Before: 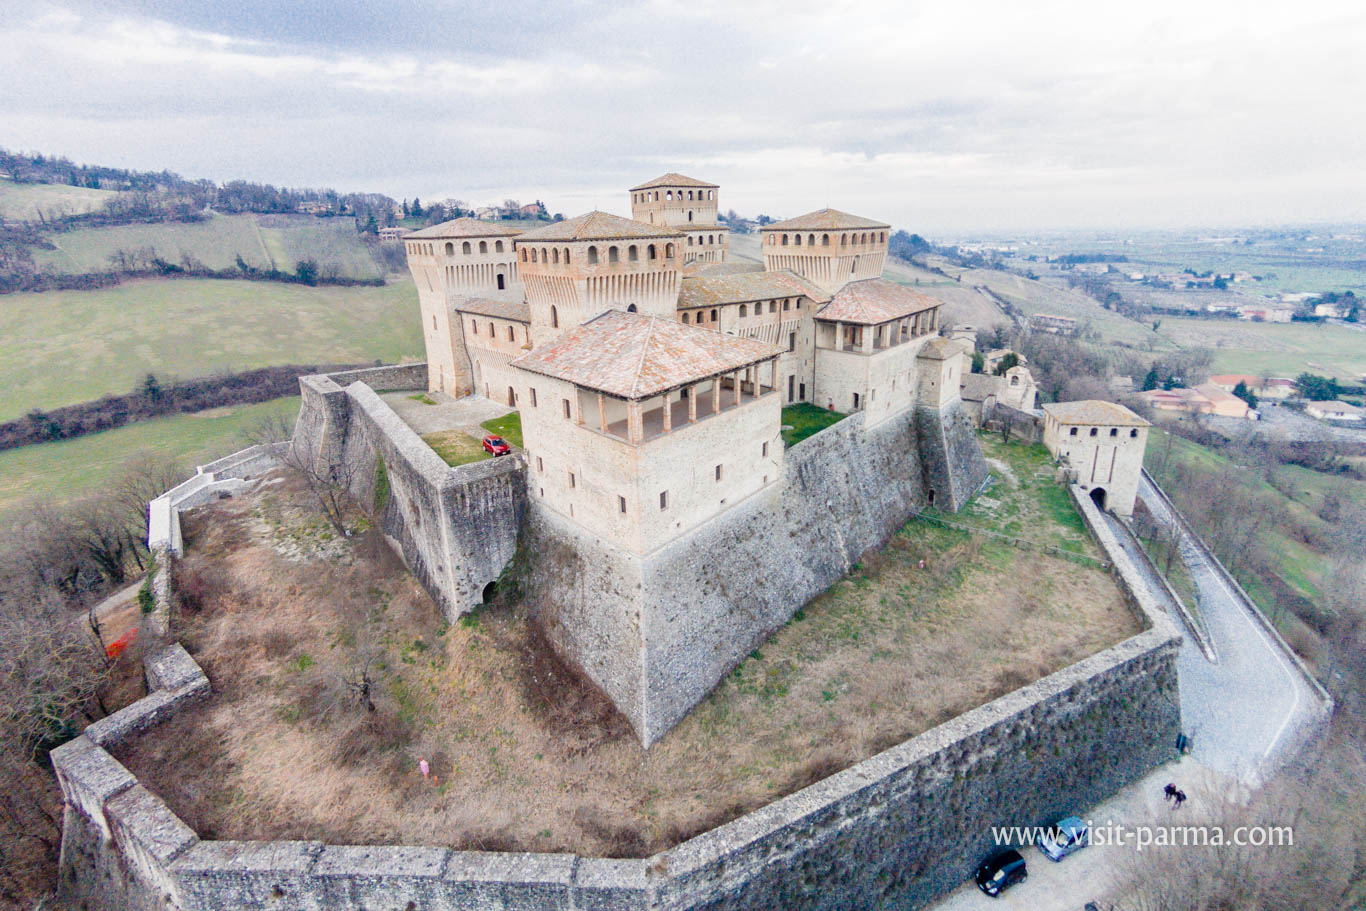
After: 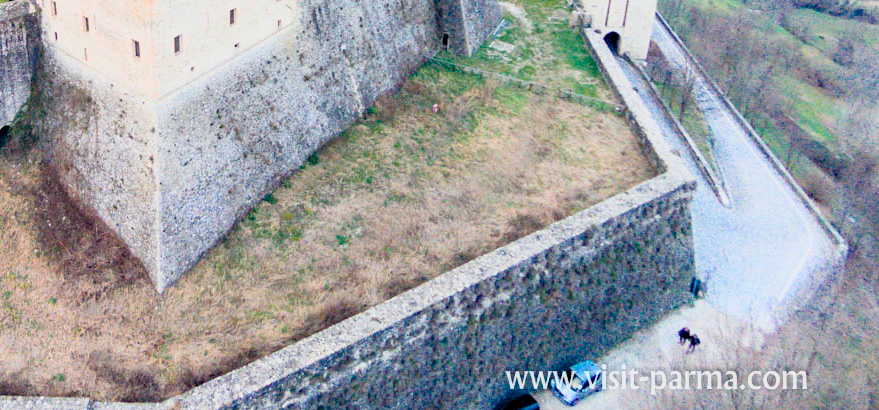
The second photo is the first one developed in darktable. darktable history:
tone equalizer: on, module defaults
crop and rotate: left 35.628%, top 50.061%, bottom 4.901%
base curve: curves: ch0 [(0, 0) (0.088, 0.125) (0.176, 0.251) (0.354, 0.501) (0.613, 0.749) (1, 0.877)]
color balance rgb: global offset › chroma 0.132%, global offset › hue 253.82°, perceptual saturation grading › global saturation 0.038%, global vibrance 20%
haze removal: compatibility mode true, adaptive false
